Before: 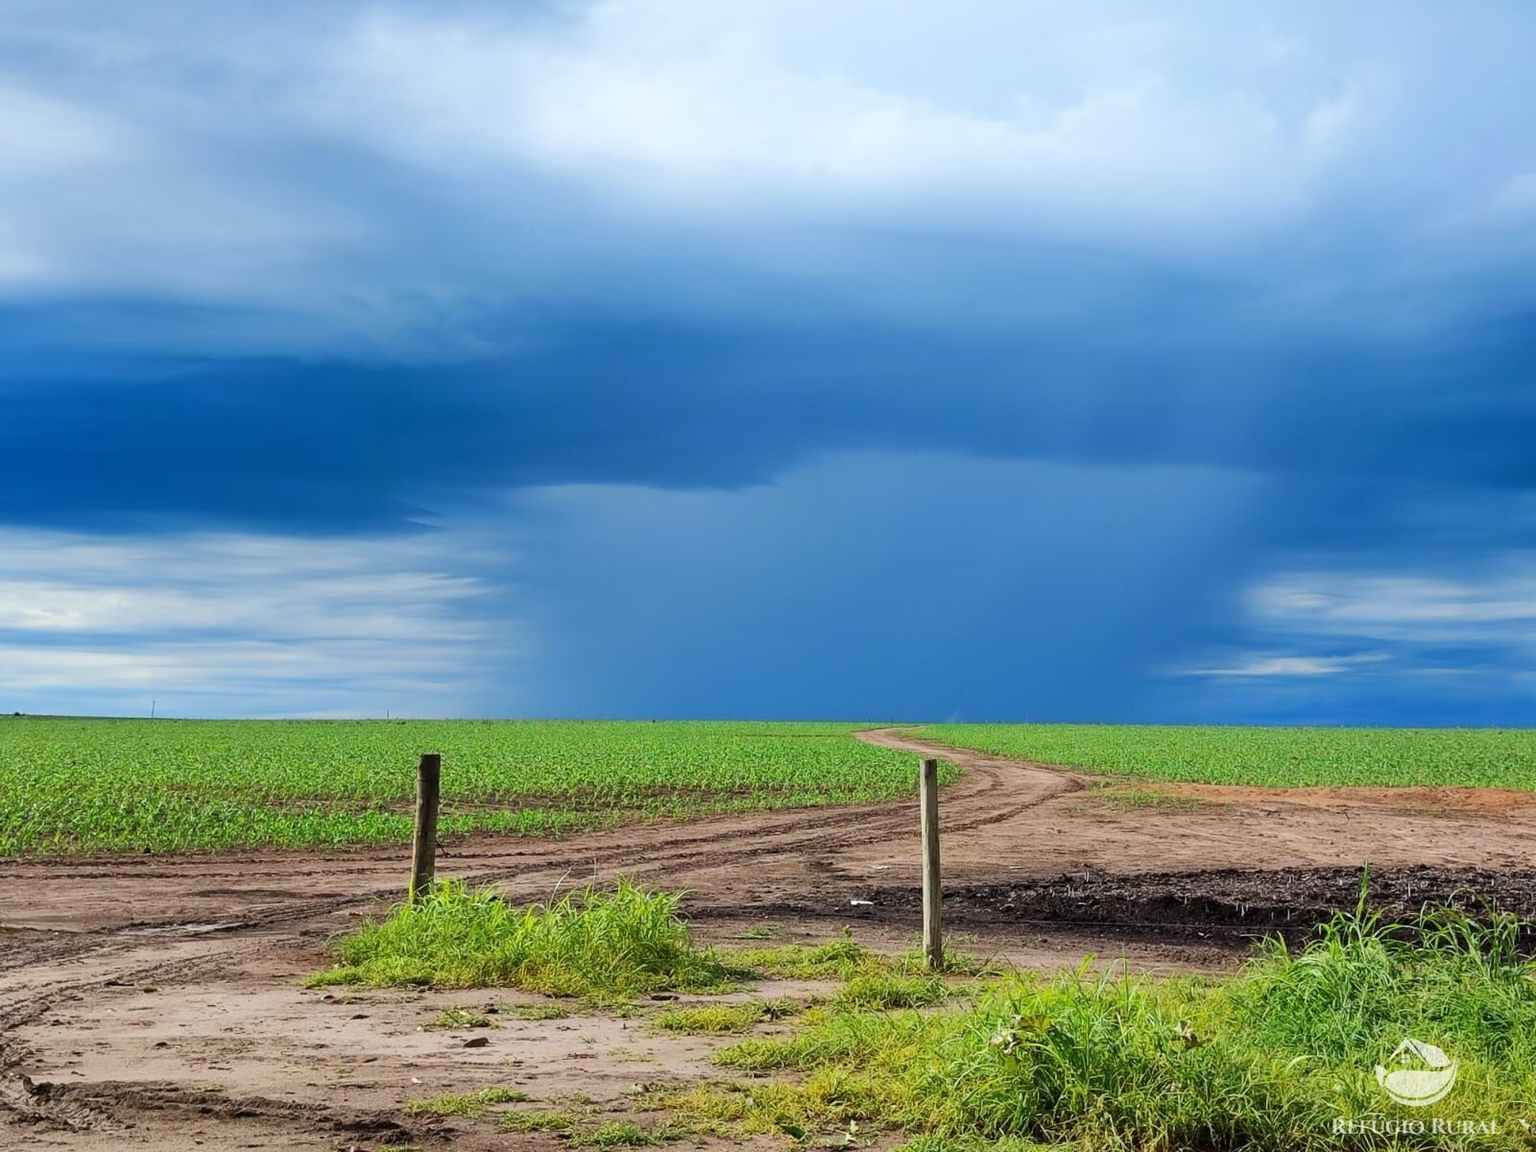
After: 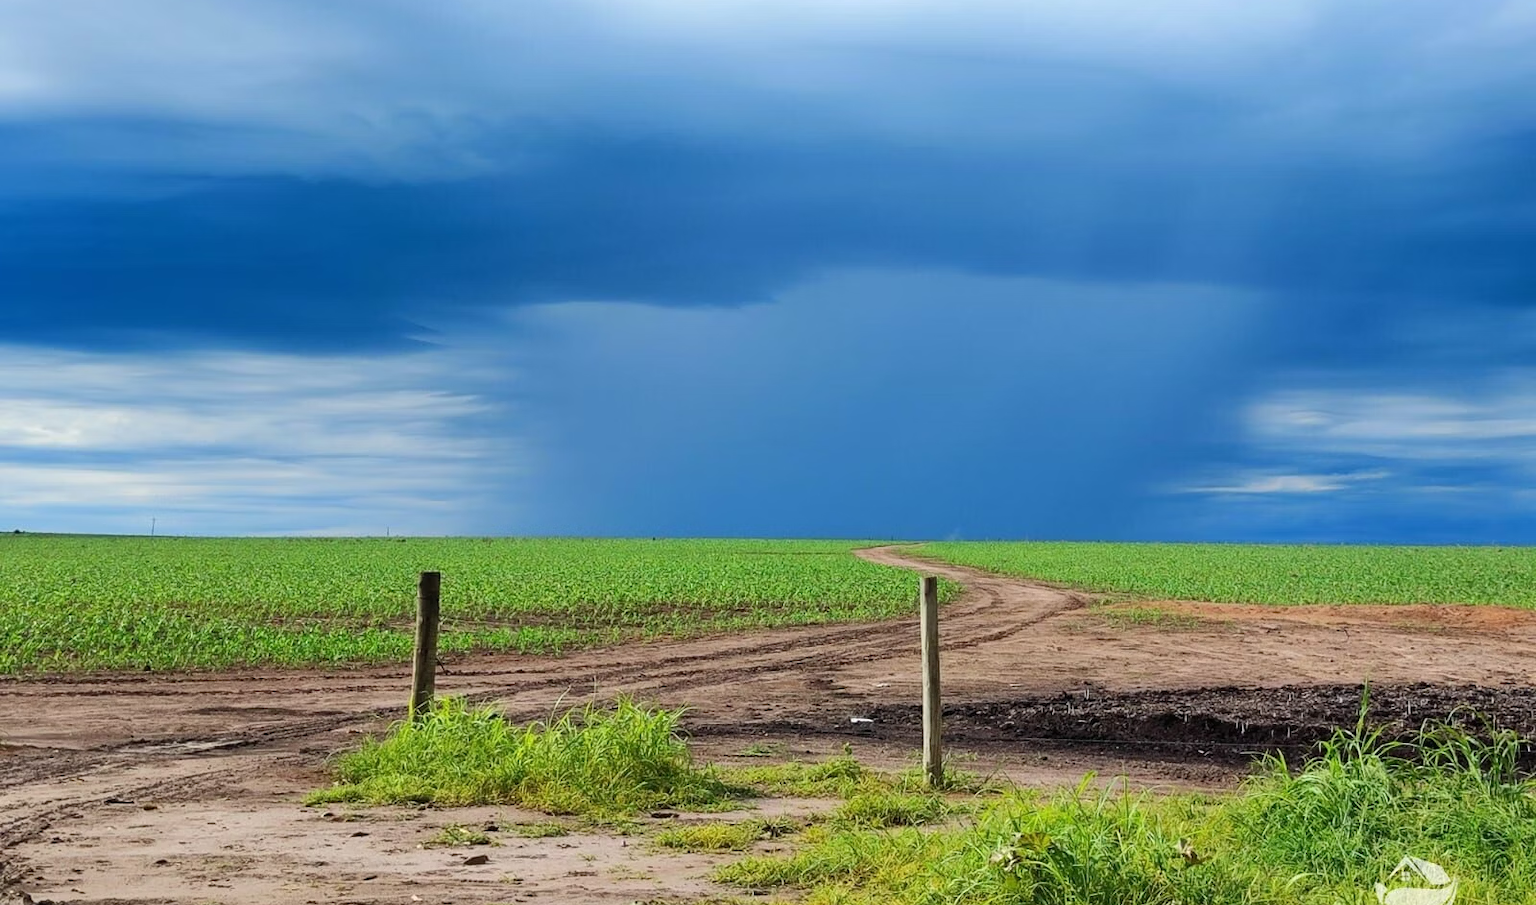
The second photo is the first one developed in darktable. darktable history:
crop and rotate: top 15.89%, bottom 5.465%
